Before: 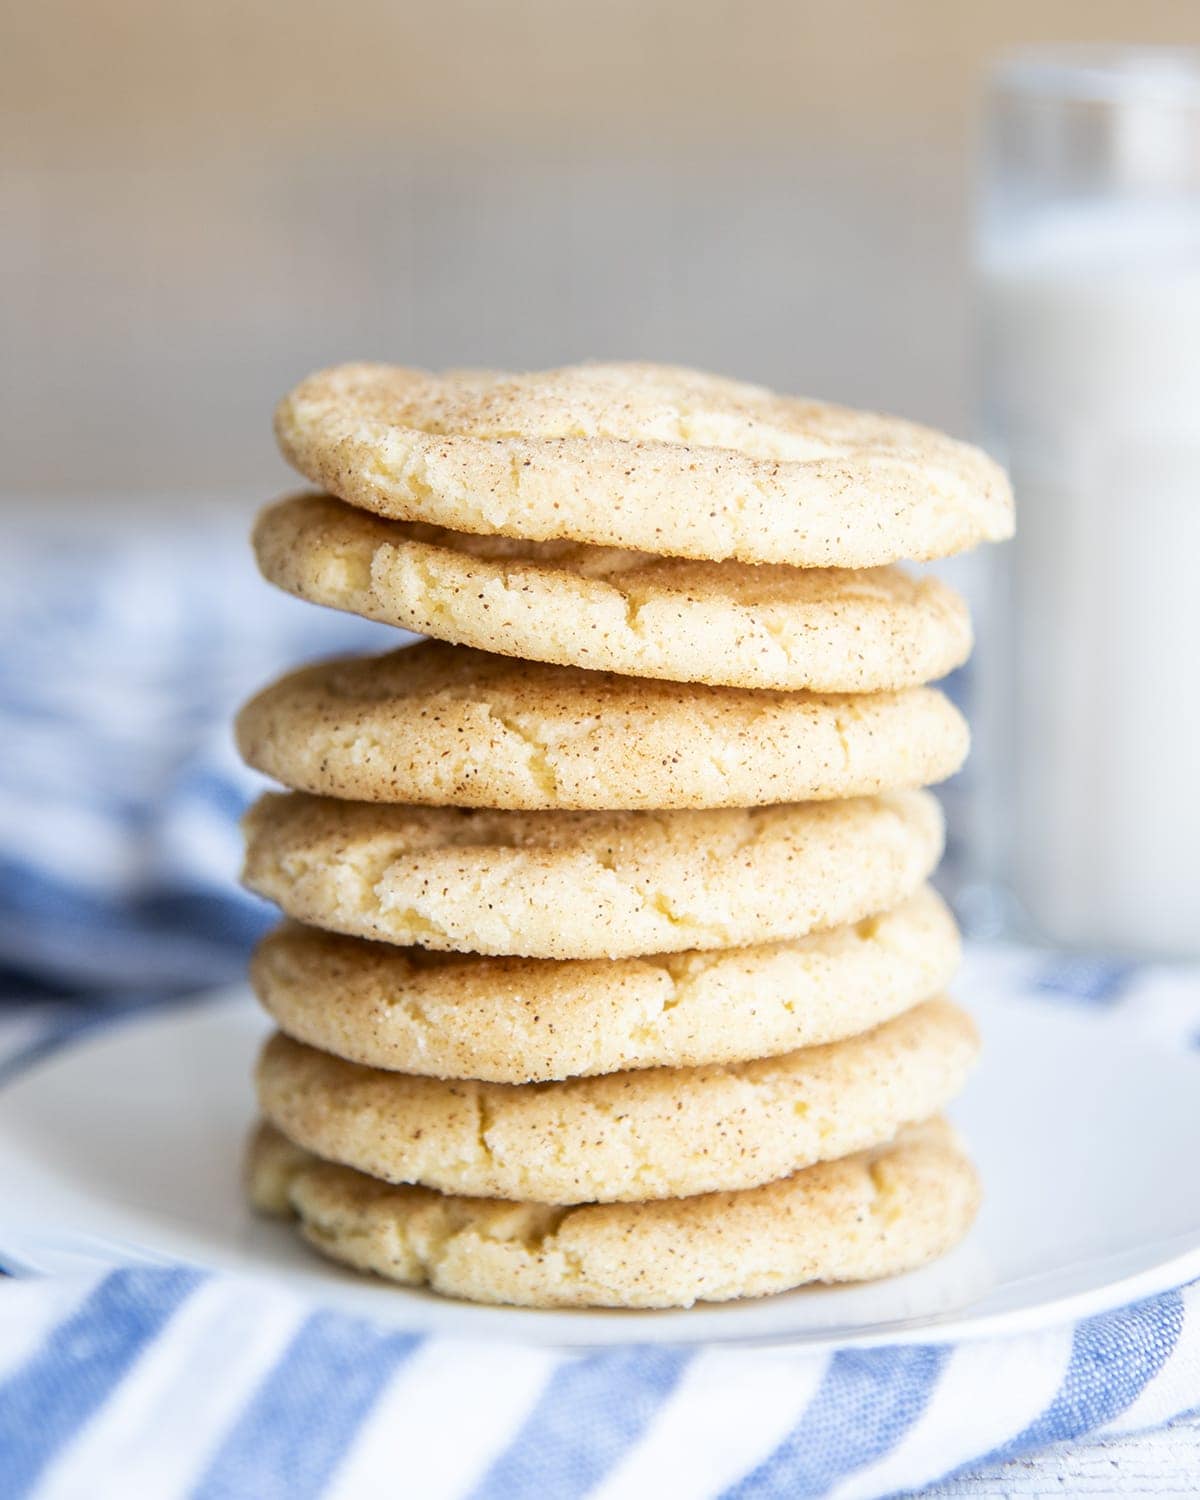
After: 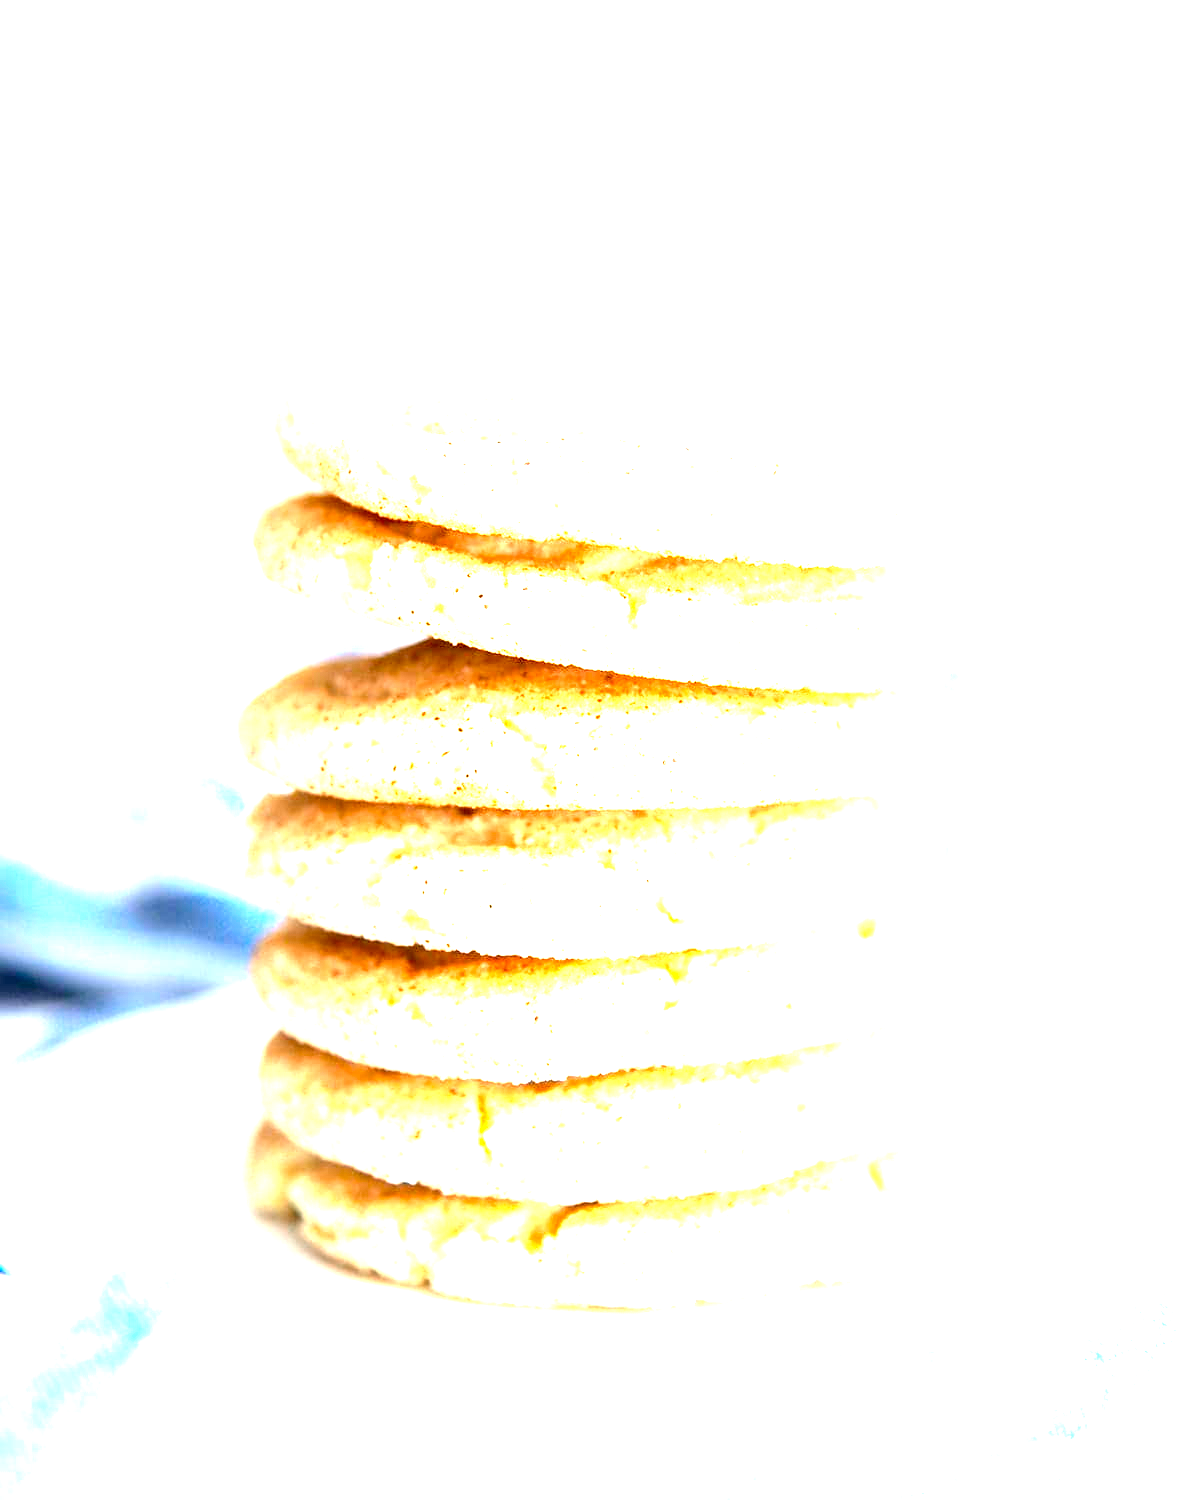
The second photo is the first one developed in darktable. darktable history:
exposure: black level correction 0.001, exposure 2.607 EV, compensate exposure bias true, compensate highlight preservation false
white balance: emerald 1
